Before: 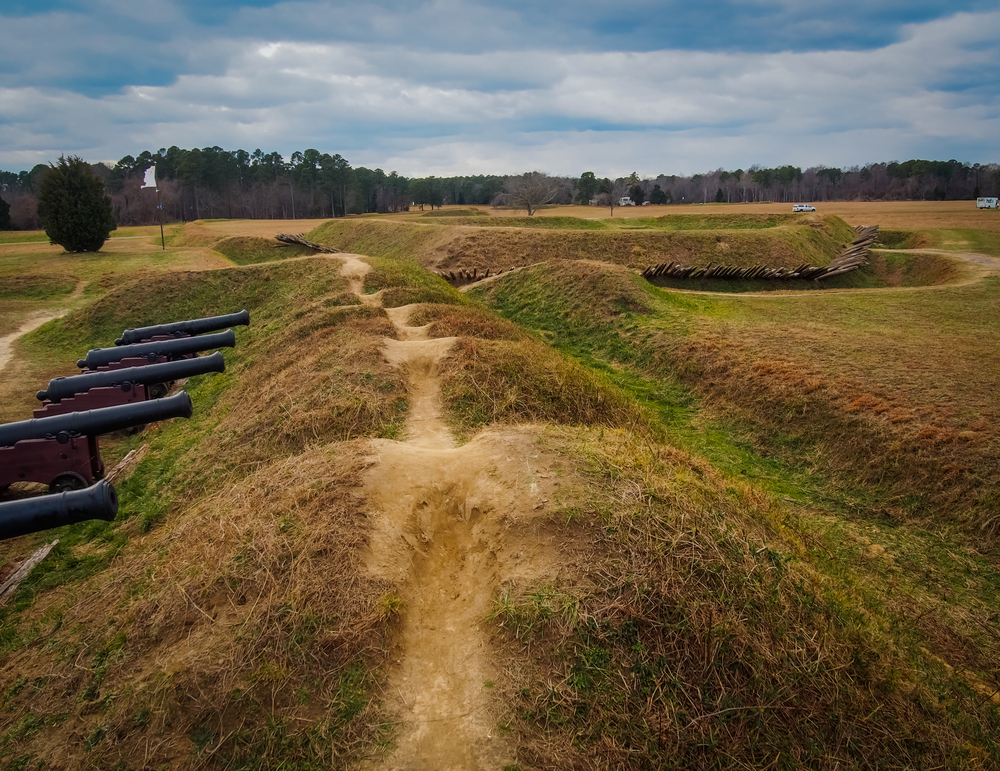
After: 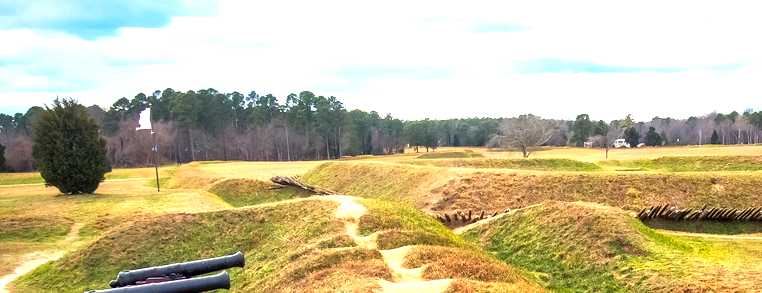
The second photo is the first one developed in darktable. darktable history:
crop: left 0.579%, top 7.627%, right 23.167%, bottom 54.275%
exposure: black level correction 0.001, exposure 1.84 EV, compensate highlight preservation false
